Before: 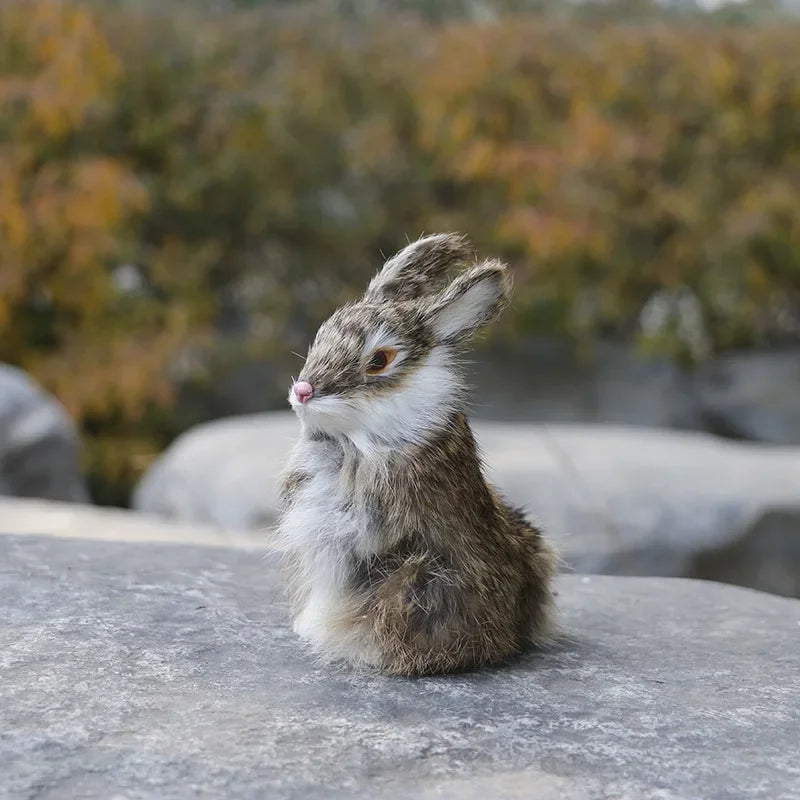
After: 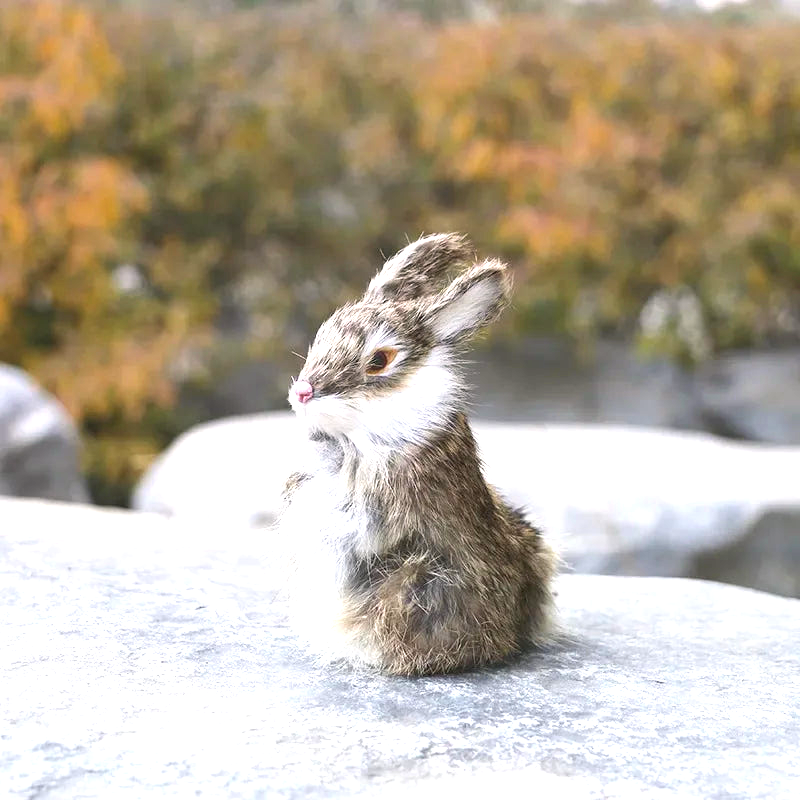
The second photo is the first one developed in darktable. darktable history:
exposure: black level correction 0, exposure 1.379 EV, compensate exposure bias true, compensate highlight preservation false
graduated density: density 0.38 EV, hardness 21%, rotation -6.11°, saturation 32%
